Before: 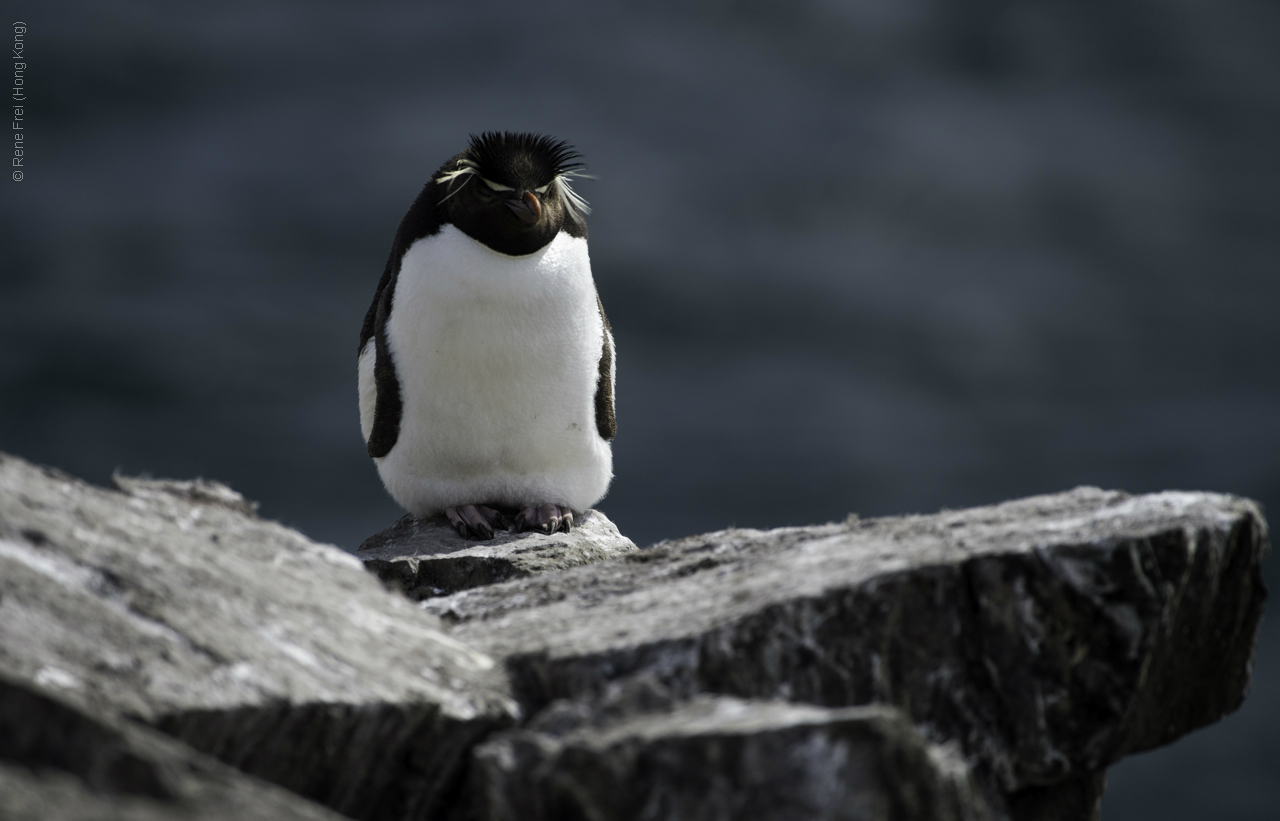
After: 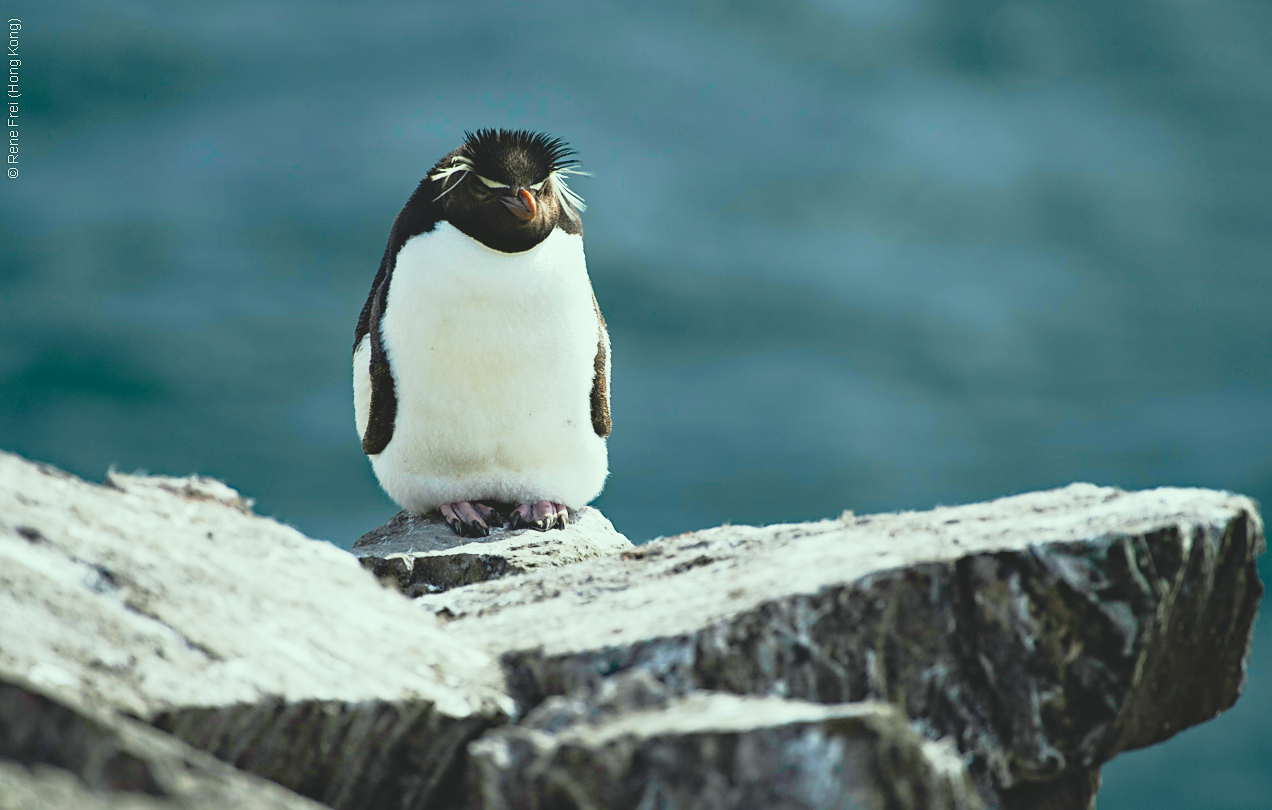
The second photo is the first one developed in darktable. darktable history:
sharpen: radius 1.813, amount 0.4, threshold 1.325
contrast brightness saturation: contrast -0.119
crop: left 0.463%, top 0.483%, right 0.146%, bottom 0.832%
color correction: highlights a* -8.26, highlights b* 3.49
haze removal: compatibility mode true, adaptive false
tone curve: curves: ch0 [(0, 0.052) (0.207, 0.35) (0.392, 0.592) (0.54, 0.803) (0.725, 0.922) (0.99, 0.974)], preserve colors none
